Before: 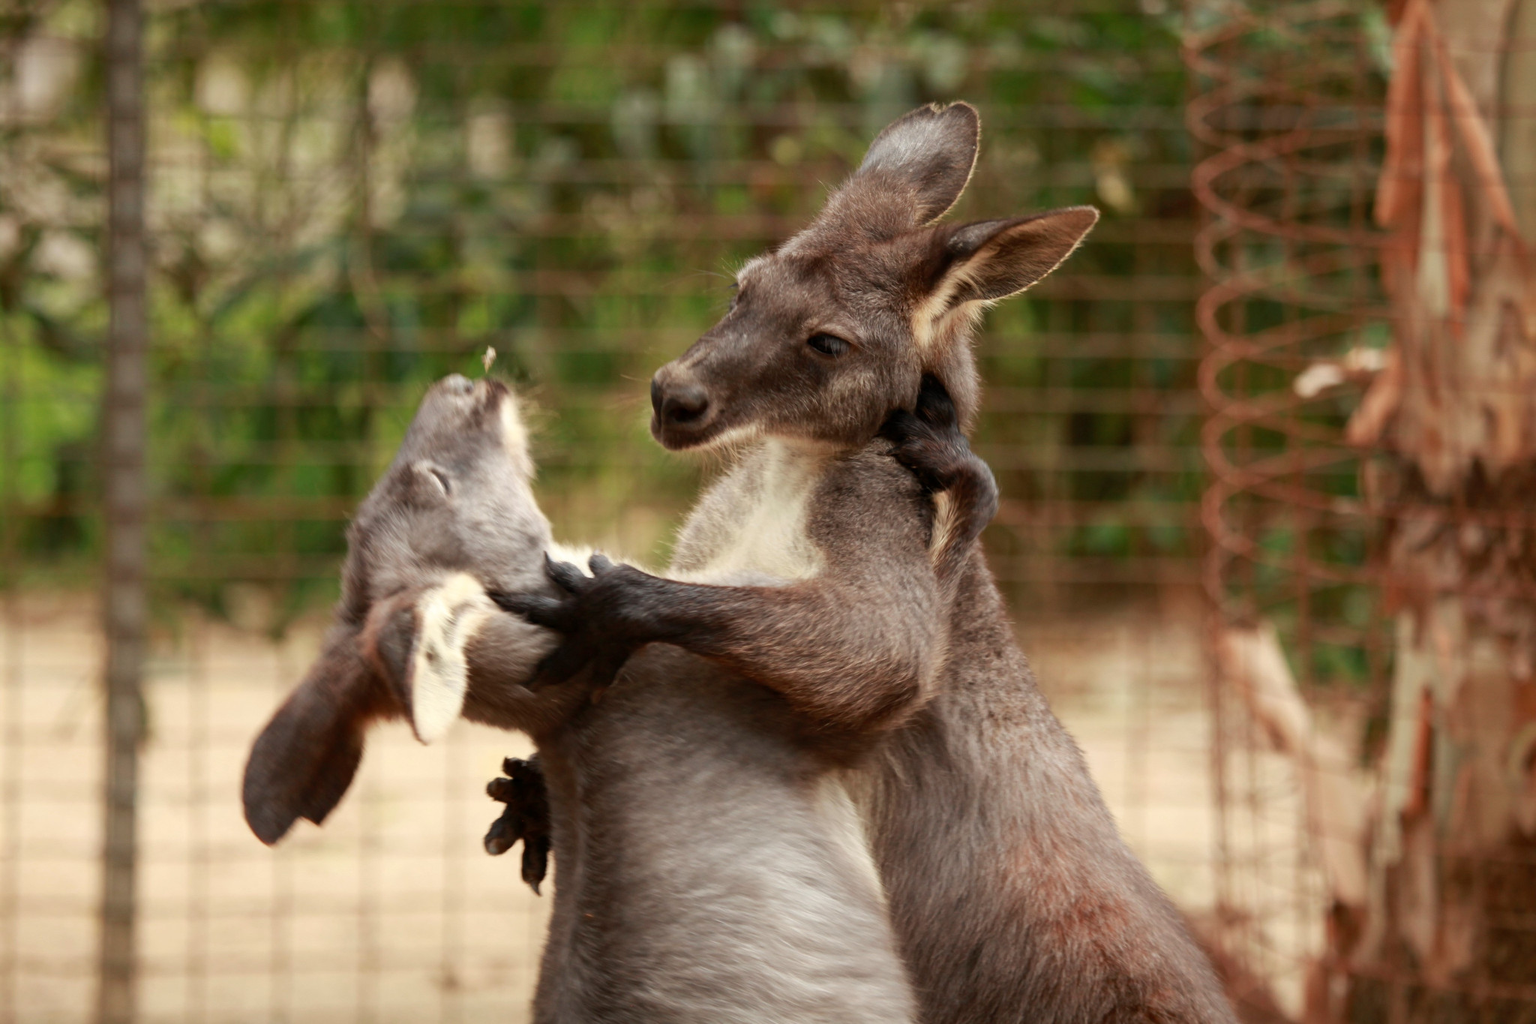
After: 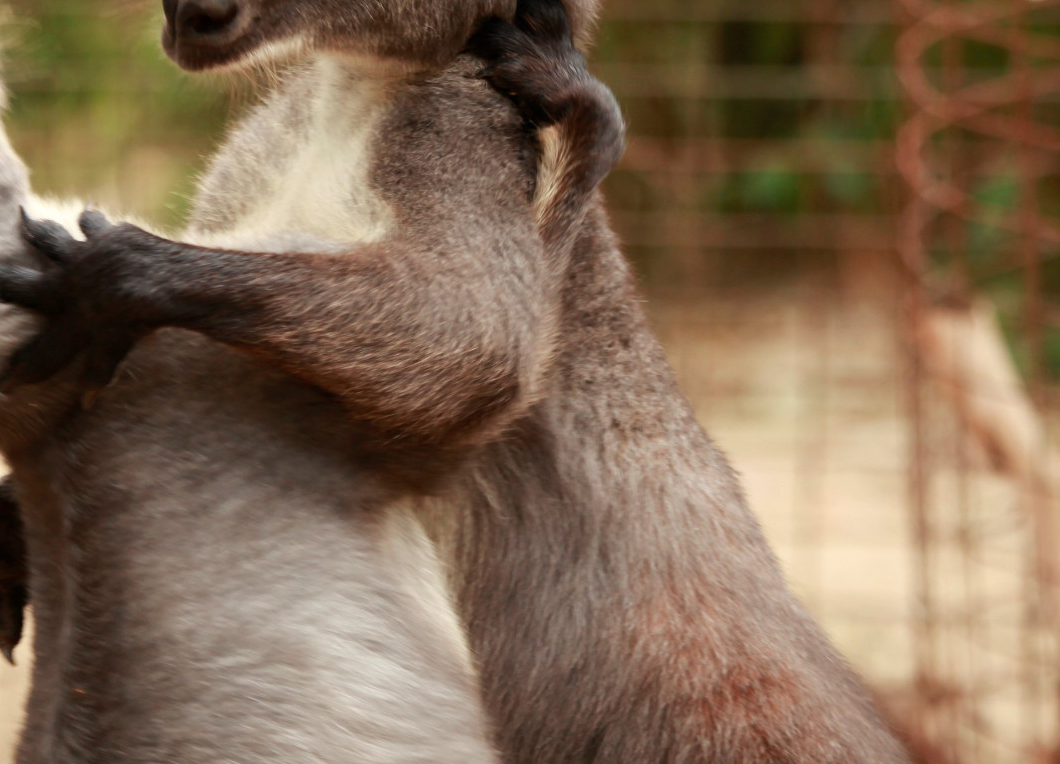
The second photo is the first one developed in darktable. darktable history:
exposure: black level correction 0, exposure 0.68 EV, compensate exposure bias true, compensate highlight preservation false
crop: left 34.479%, top 38.822%, right 13.718%, bottom 5.172%
